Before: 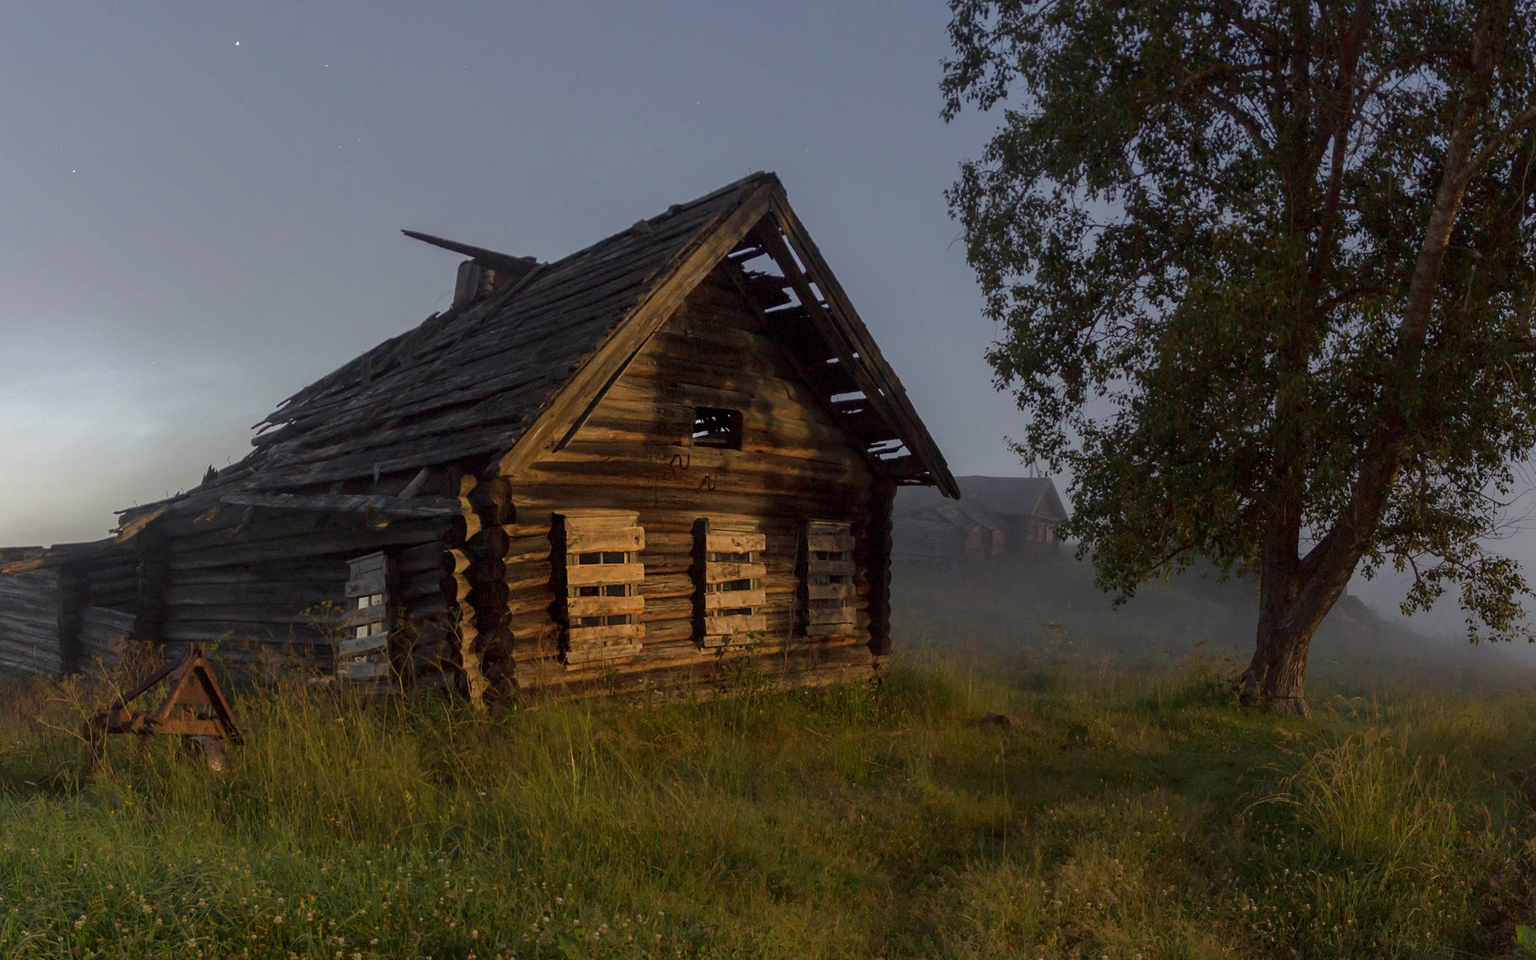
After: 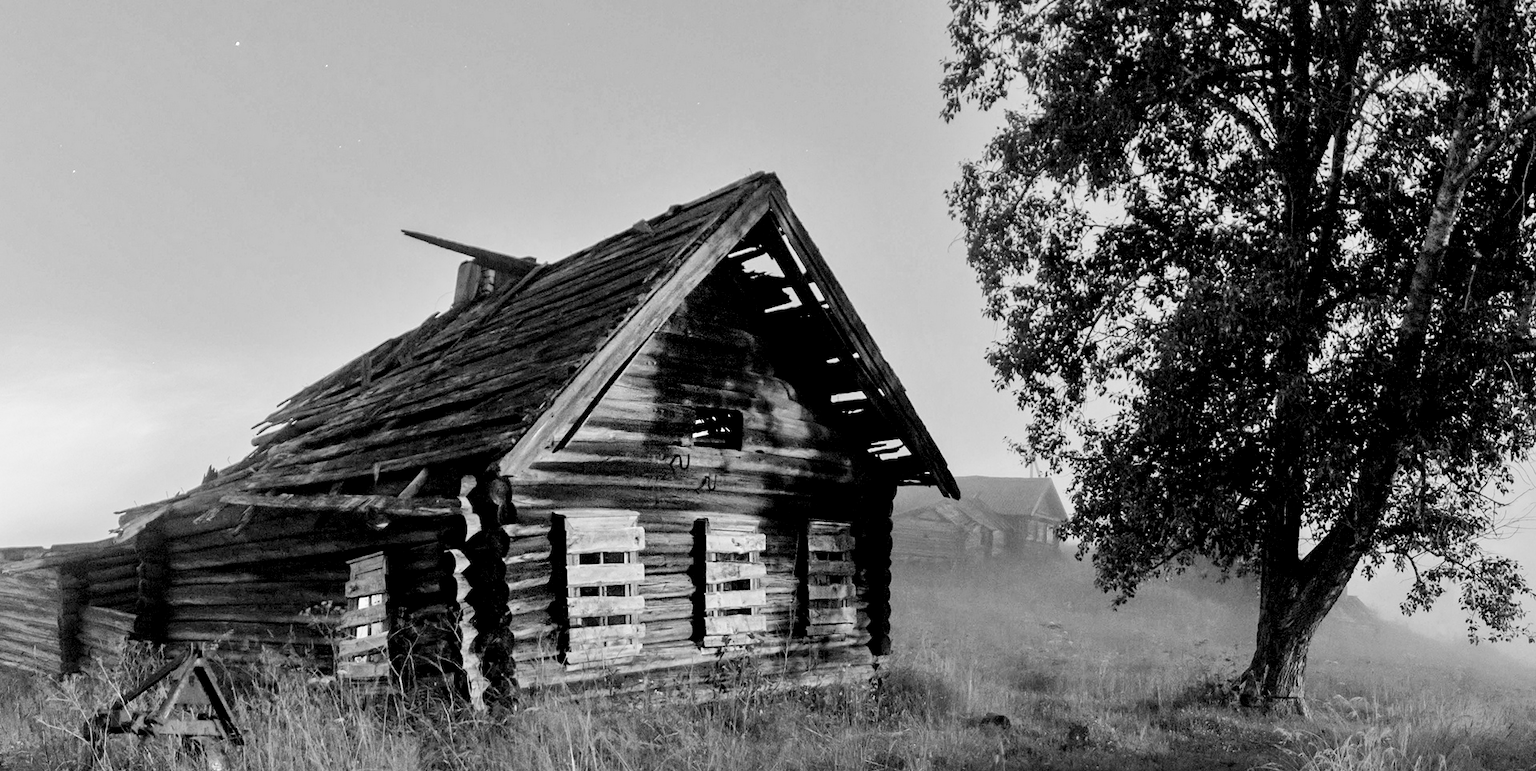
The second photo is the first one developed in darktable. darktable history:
crop: bottom 19.644%
tone equalizer: -7 EV 0.15 EV, -6 EV 0.6 EV, -5 EV 1.15 EV, -4 EV 1.33 EV, -3 EV 1.15 EV, -2 EV 0.6 EV, -1 EV 0.15 EV, mask exposure compensation -0.5 EV
monochrome: a 2.21, b -1.33, size 2.2
shadows and highlights: radius 125.46, shadows 30.51, highlights -30.51, low approximation 0.01, soften with gaussian
base curve: curves: ch0 [(0, 0) (0.032, 0.025) (0.121, 0.166) (0.206, 0.329) (0.605, 0.79) (1, 1)], preserve colors none
rgb levels: levels [[0.013, 0.434, 0.89], [0, 0.5, 1], [0, 0.5, 1]]
